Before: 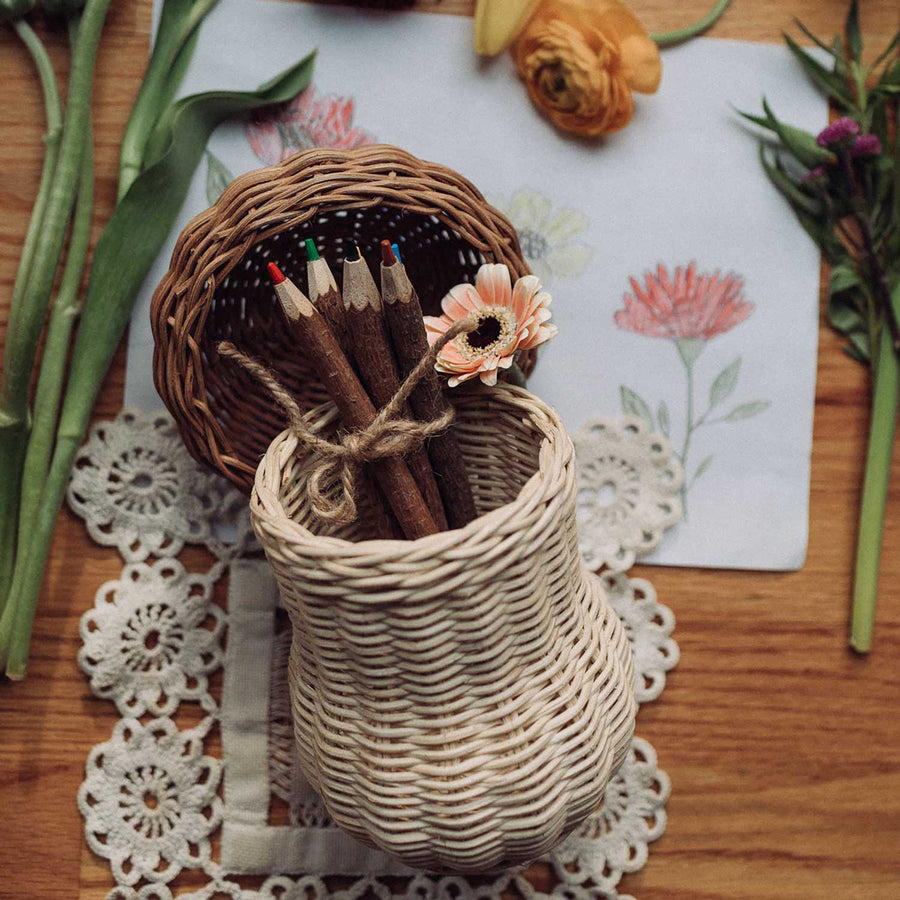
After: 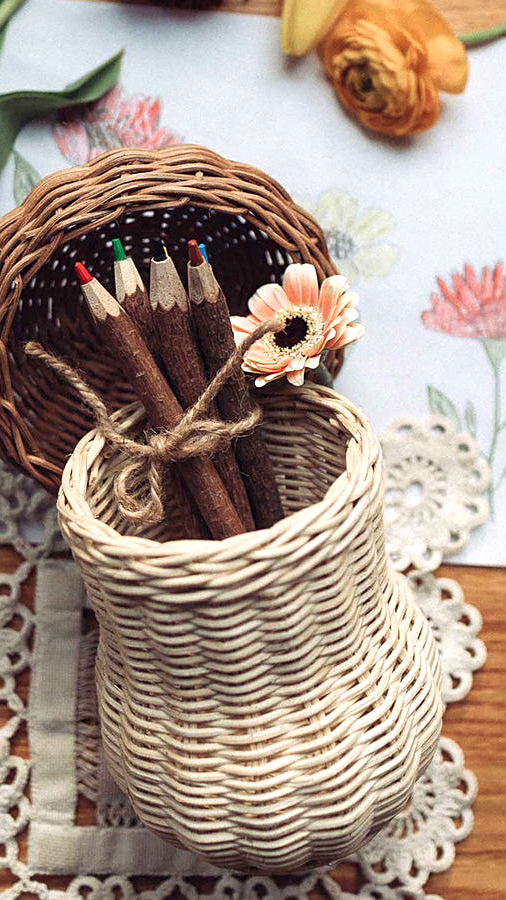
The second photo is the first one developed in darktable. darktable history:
exposure: exposure 0.722 EV, compensate highlight preservation false
crop: left 21.496%, right 22.254%
sharpen: amount 0.2
